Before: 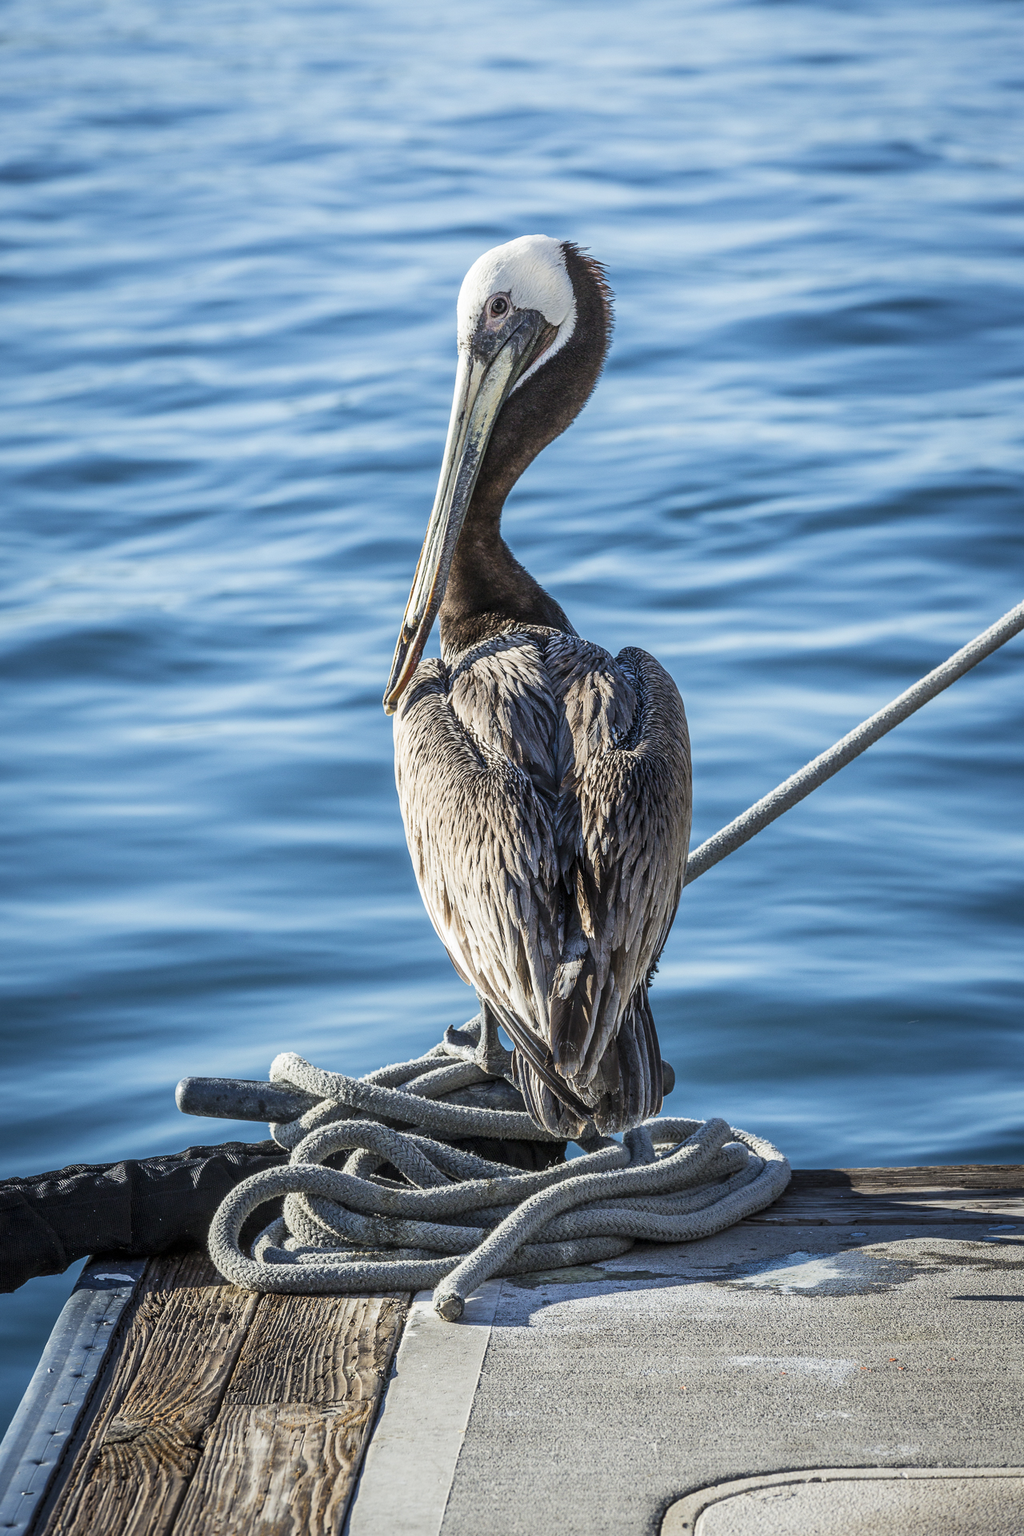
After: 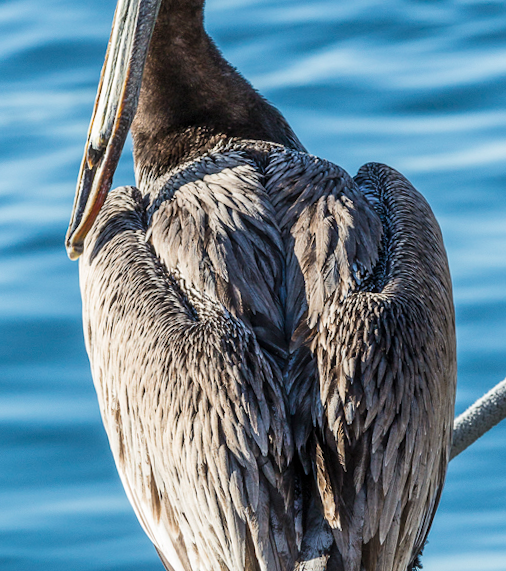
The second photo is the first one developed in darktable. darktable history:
rotate and perspective: rotation -2.12°, lens shift (vertical) 0.009, lens shift (horizontal) -0.008, automatic cropping original format, crop left 0.036, crop right 0.964, crop top 0.05, crop bottom 0.959
crop: left 31.751%, top 32.172%, right 27.8%, bottom 35.83%
